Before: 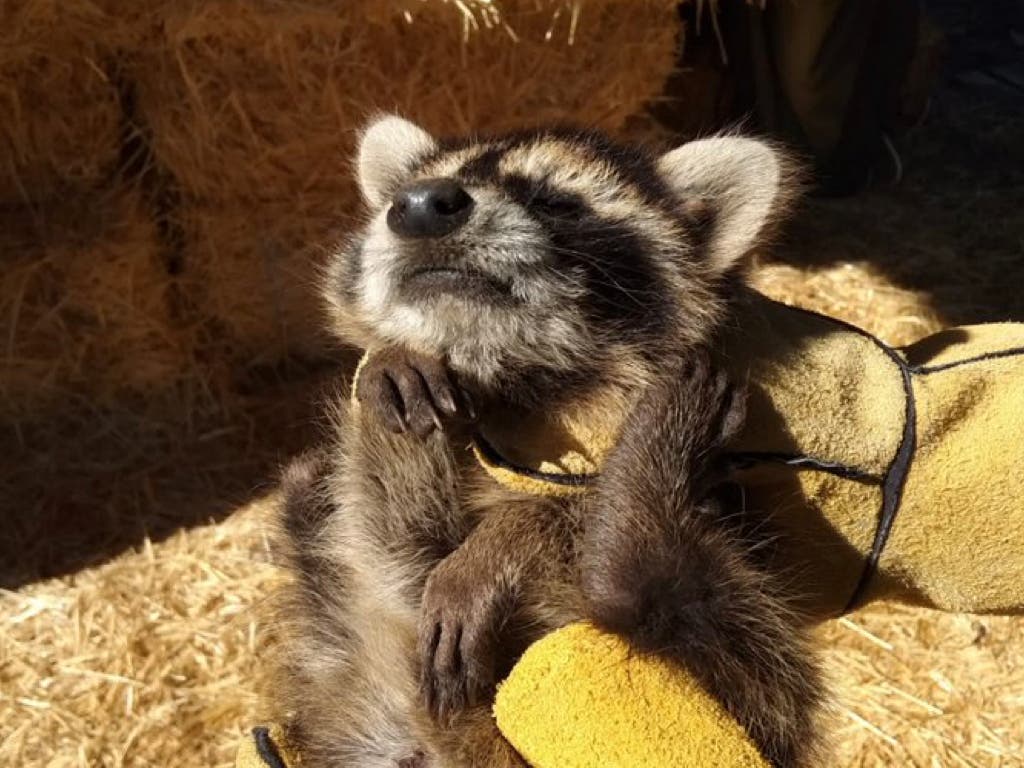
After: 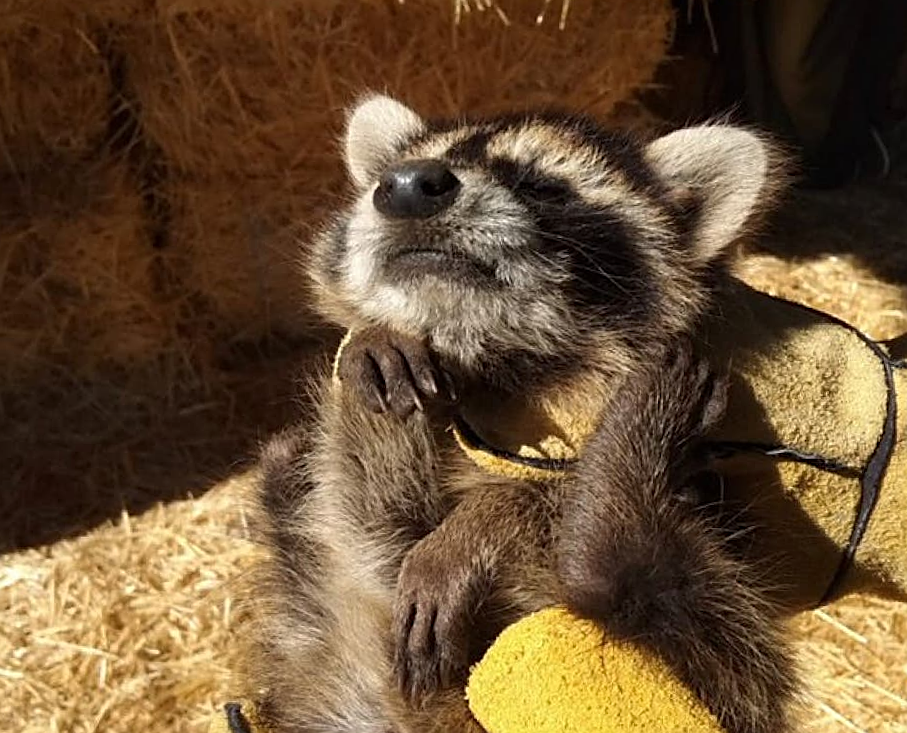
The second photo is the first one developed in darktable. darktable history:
sharpen: on, module defaults
crop and rotate: left 1.088%, right 8.807%
rotate and perspective: rotation 1.57°, crop left 0.018, crop right 0.982, crop top 0.039, crop bottom 0.961
